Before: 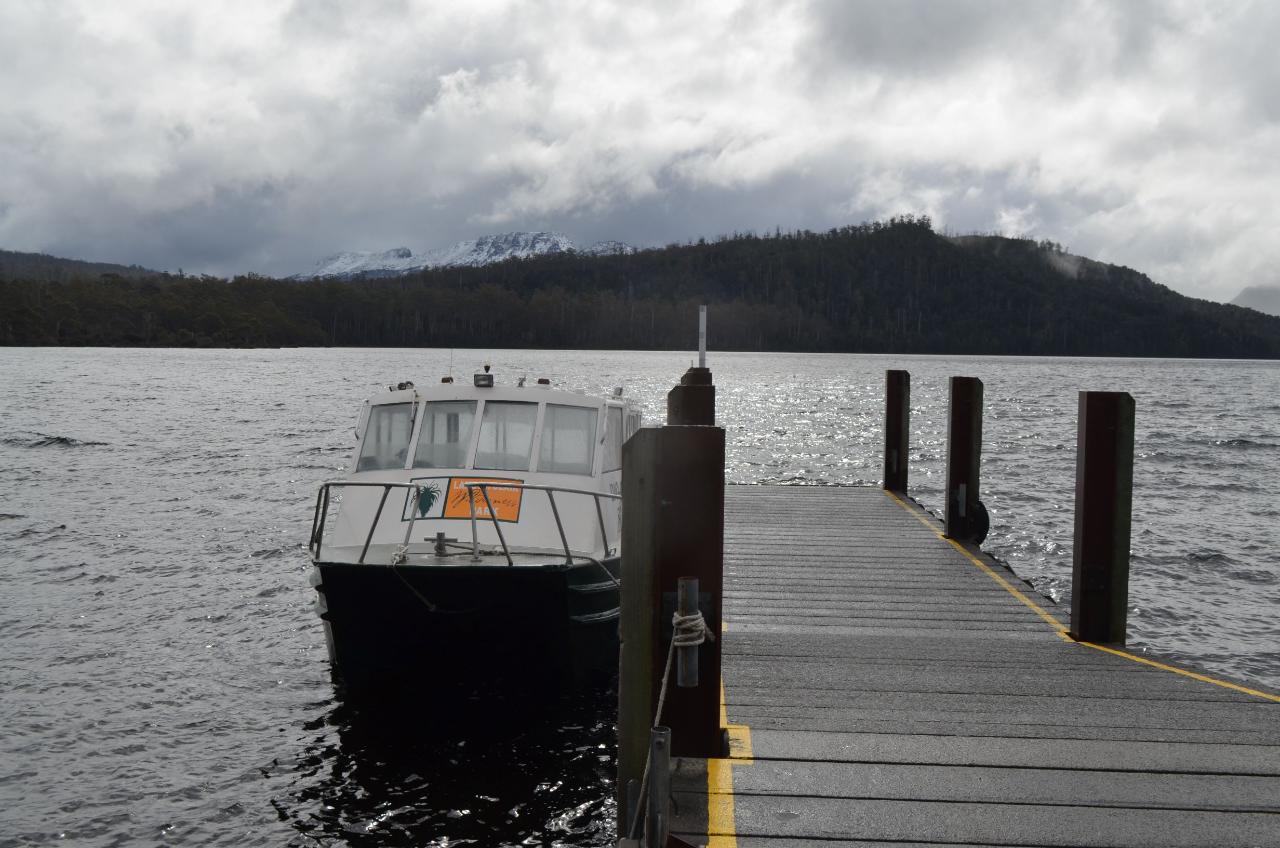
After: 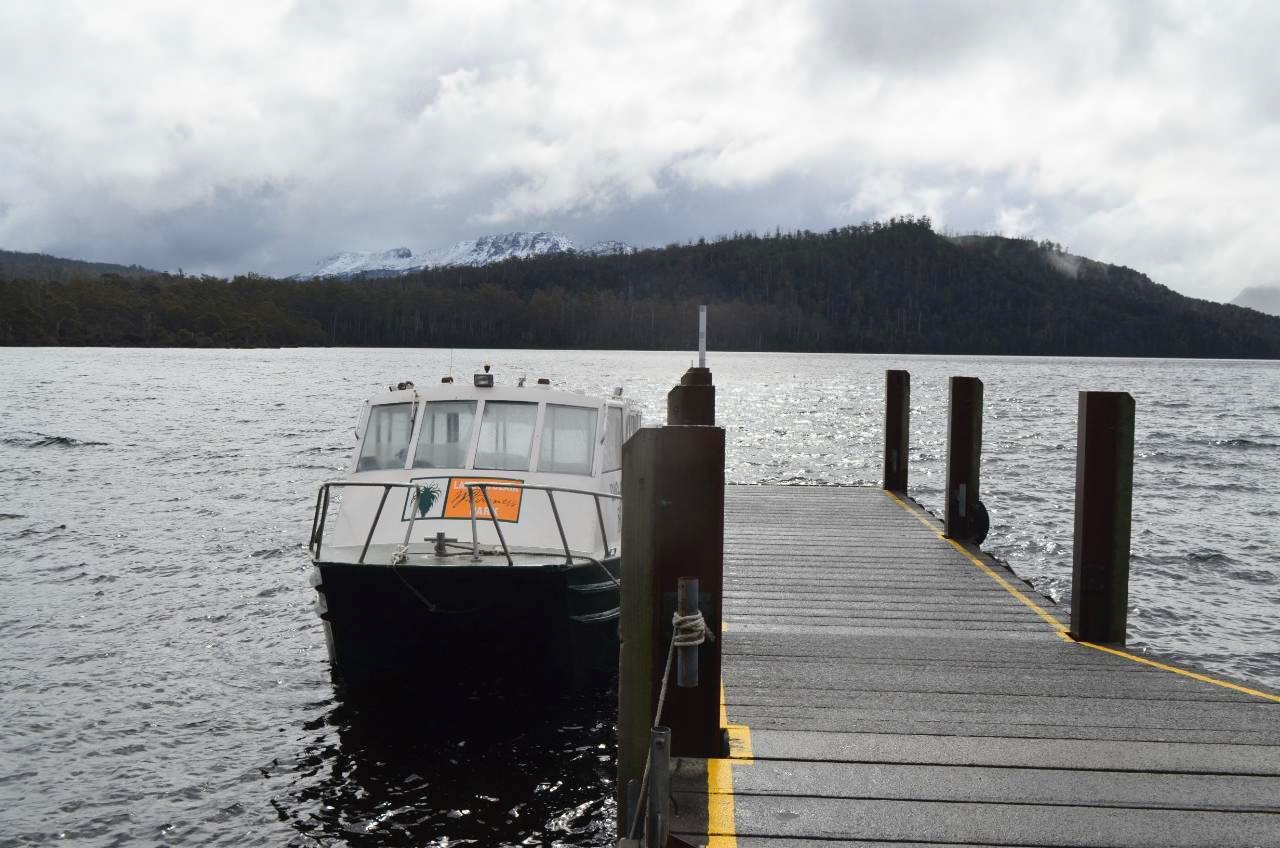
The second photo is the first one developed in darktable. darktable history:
contrast brightness saturation: contrast 0.203, brightness 0.163, saturation 0.217
